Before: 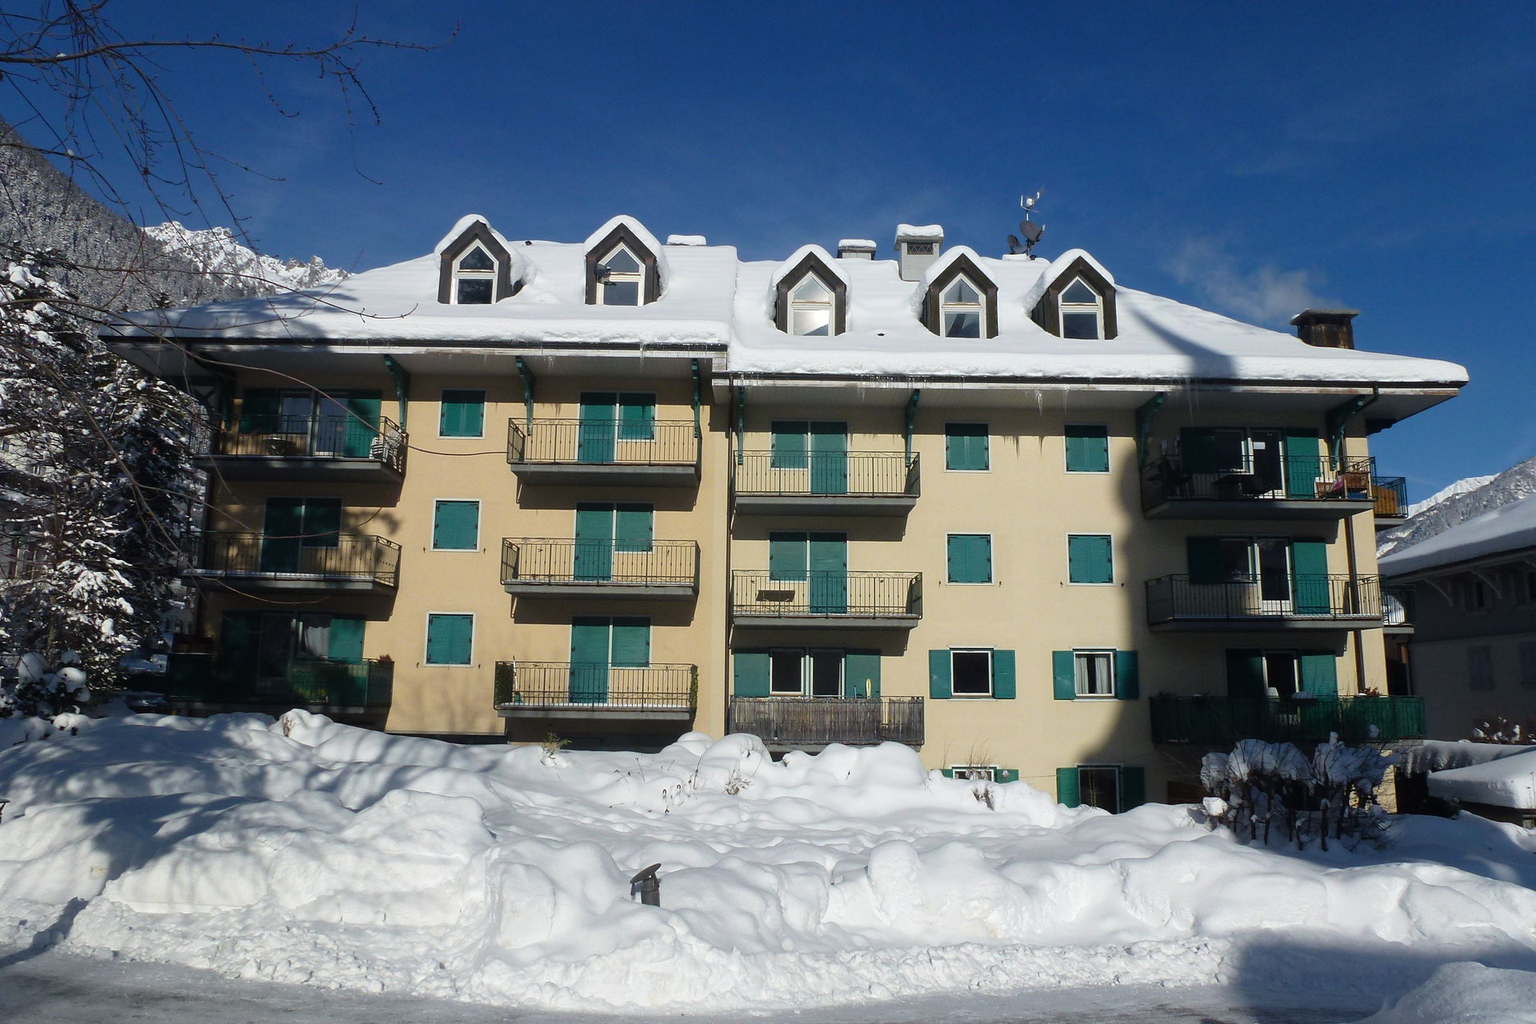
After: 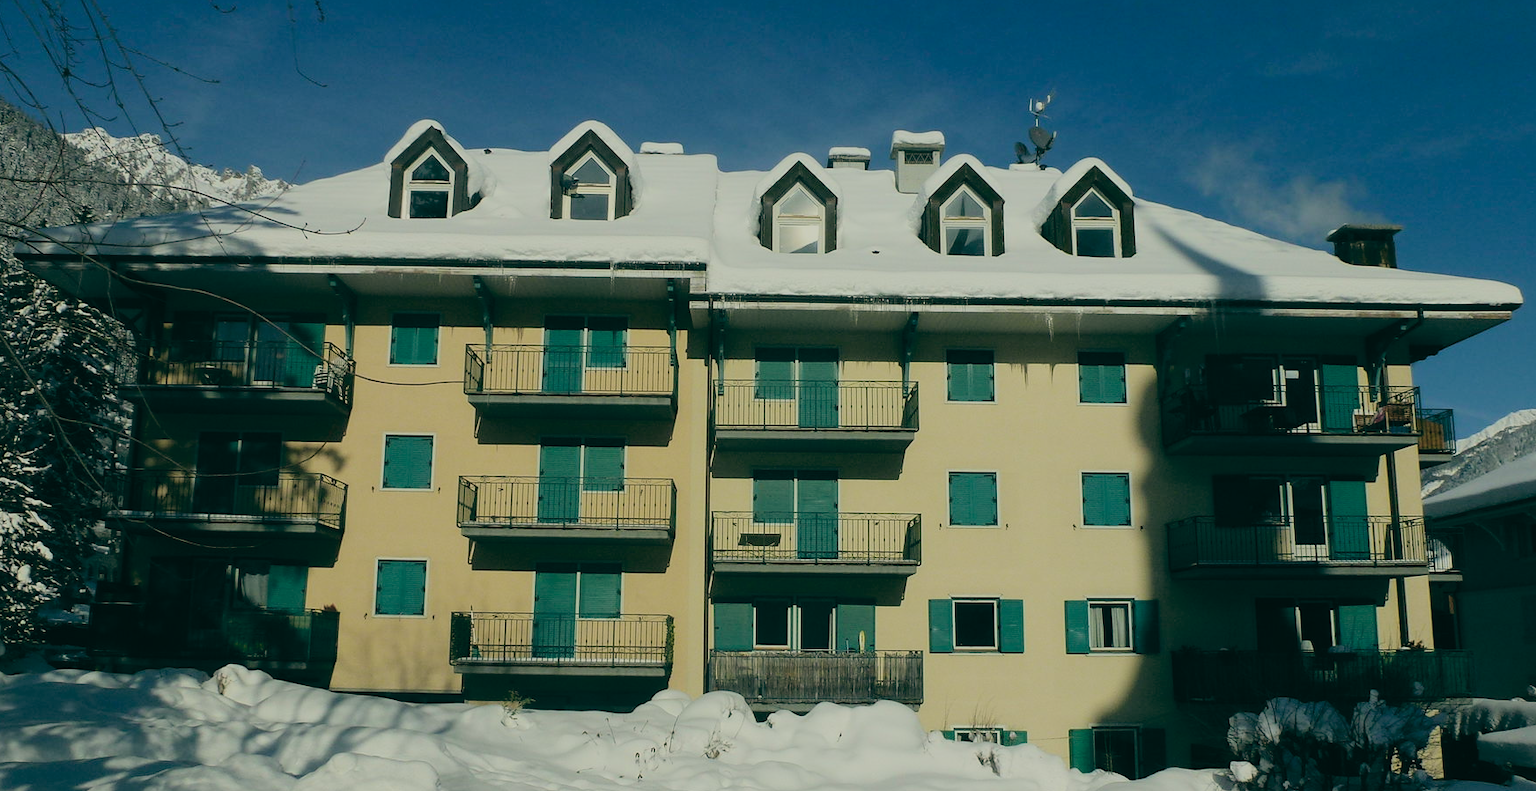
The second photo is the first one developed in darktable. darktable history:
crop: left 5.596%, top 10.314%, right 3.534%, bottom 19.395%
color balance: lift [1.005, 0.99, 1.007, 1.01], gamma [1, 1.034, 1.032, 0.966], gain [0.873, 1.055, 1.067, 0.933]
filmic rgb: black relative exposure -7.15 EV, white relative exposure 5.36 EV, hardness 3.02, color science v6 (2022)
